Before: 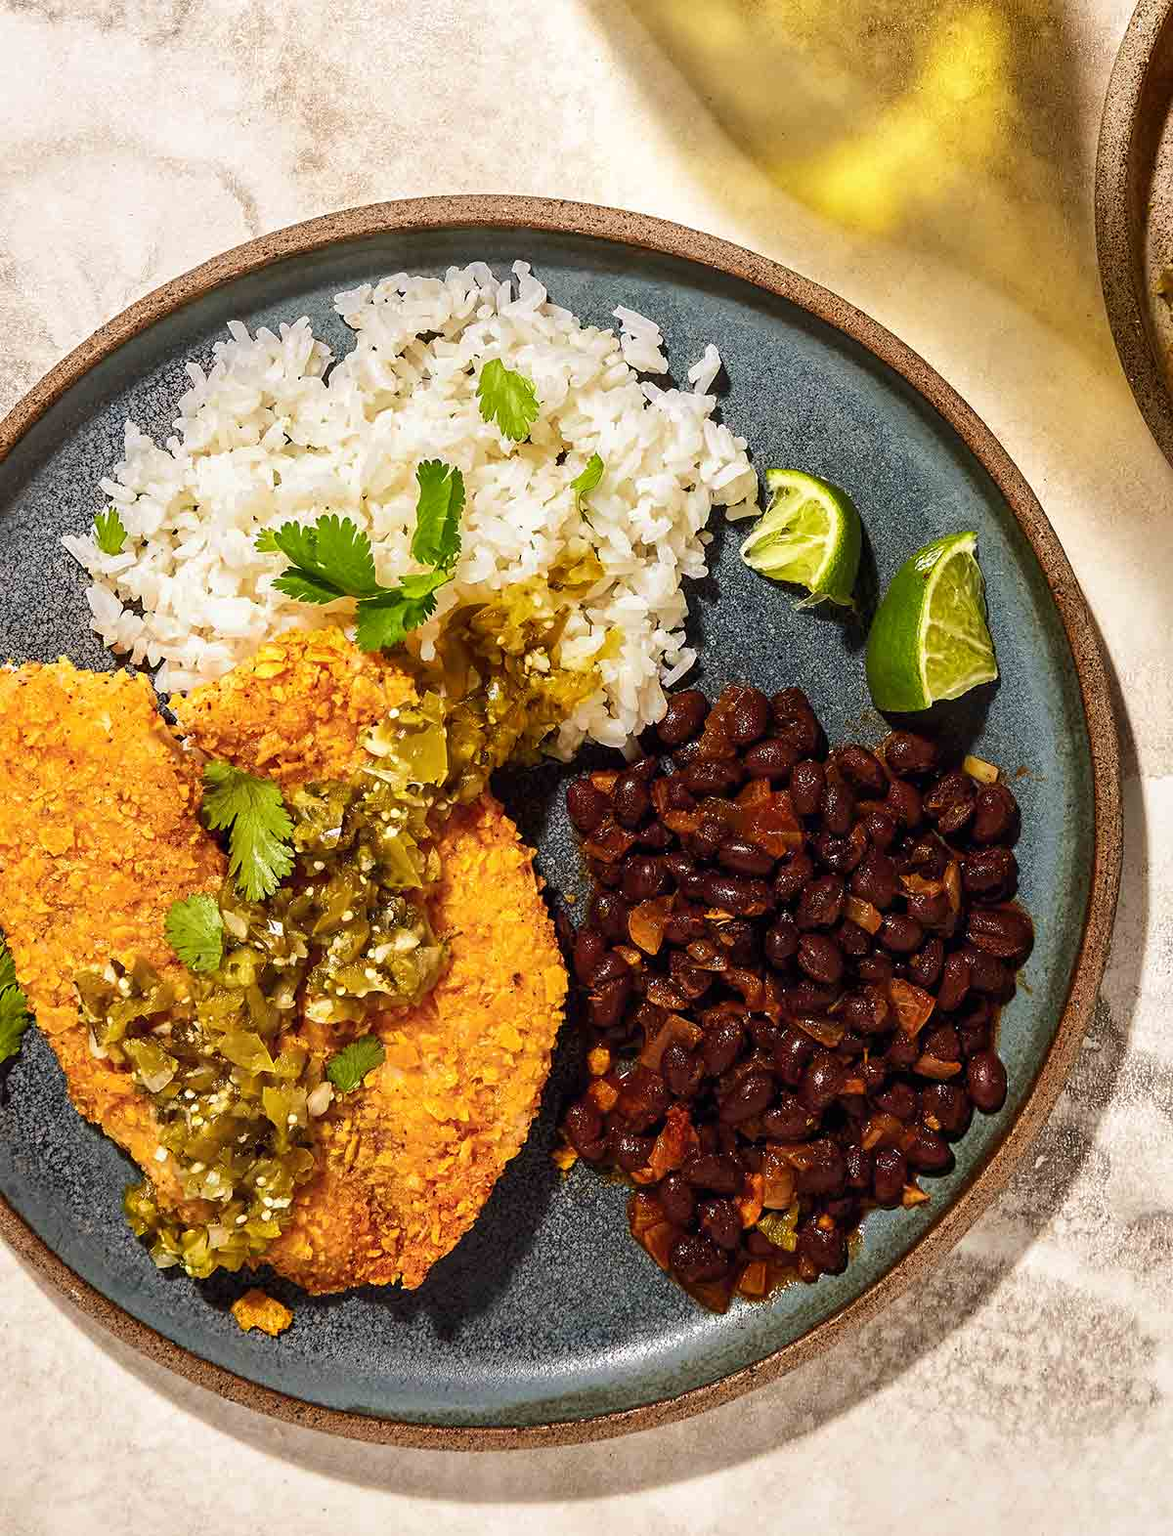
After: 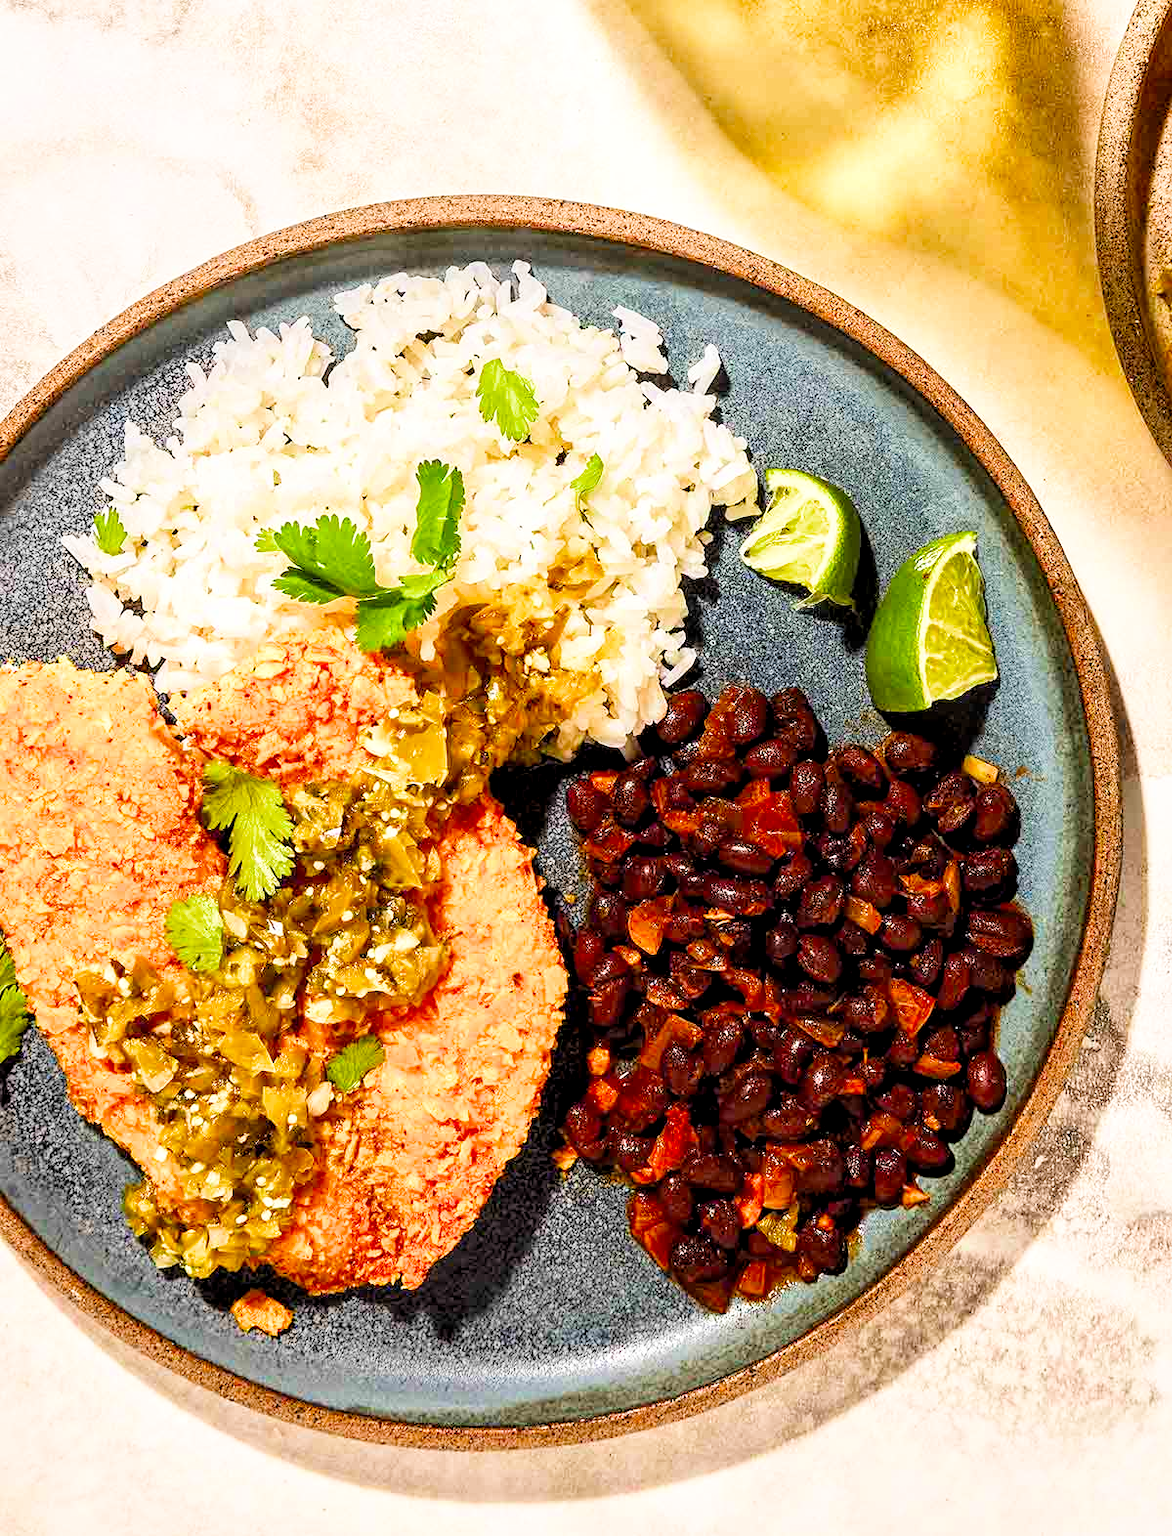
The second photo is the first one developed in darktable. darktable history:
local contrast: highlights 100%, shadows 100%, detail 120%, midtone range 0.2
exposure: black level correction 0, exposure 1.125 EV, compensate exposure bias true, compensate highlight preservation false
filmic rgb: black relative exposure -7.75 EV, white relative exposure 4.4 EV, threshold 3 EV, target black luminance 0%, hardness 3.76, latitude 50.51%, contrast 1.074, highlights saturation mix 10%, shadows ↔ highlights balance -0.22%, color science v4 (2020), enable highlight reconstruction true
